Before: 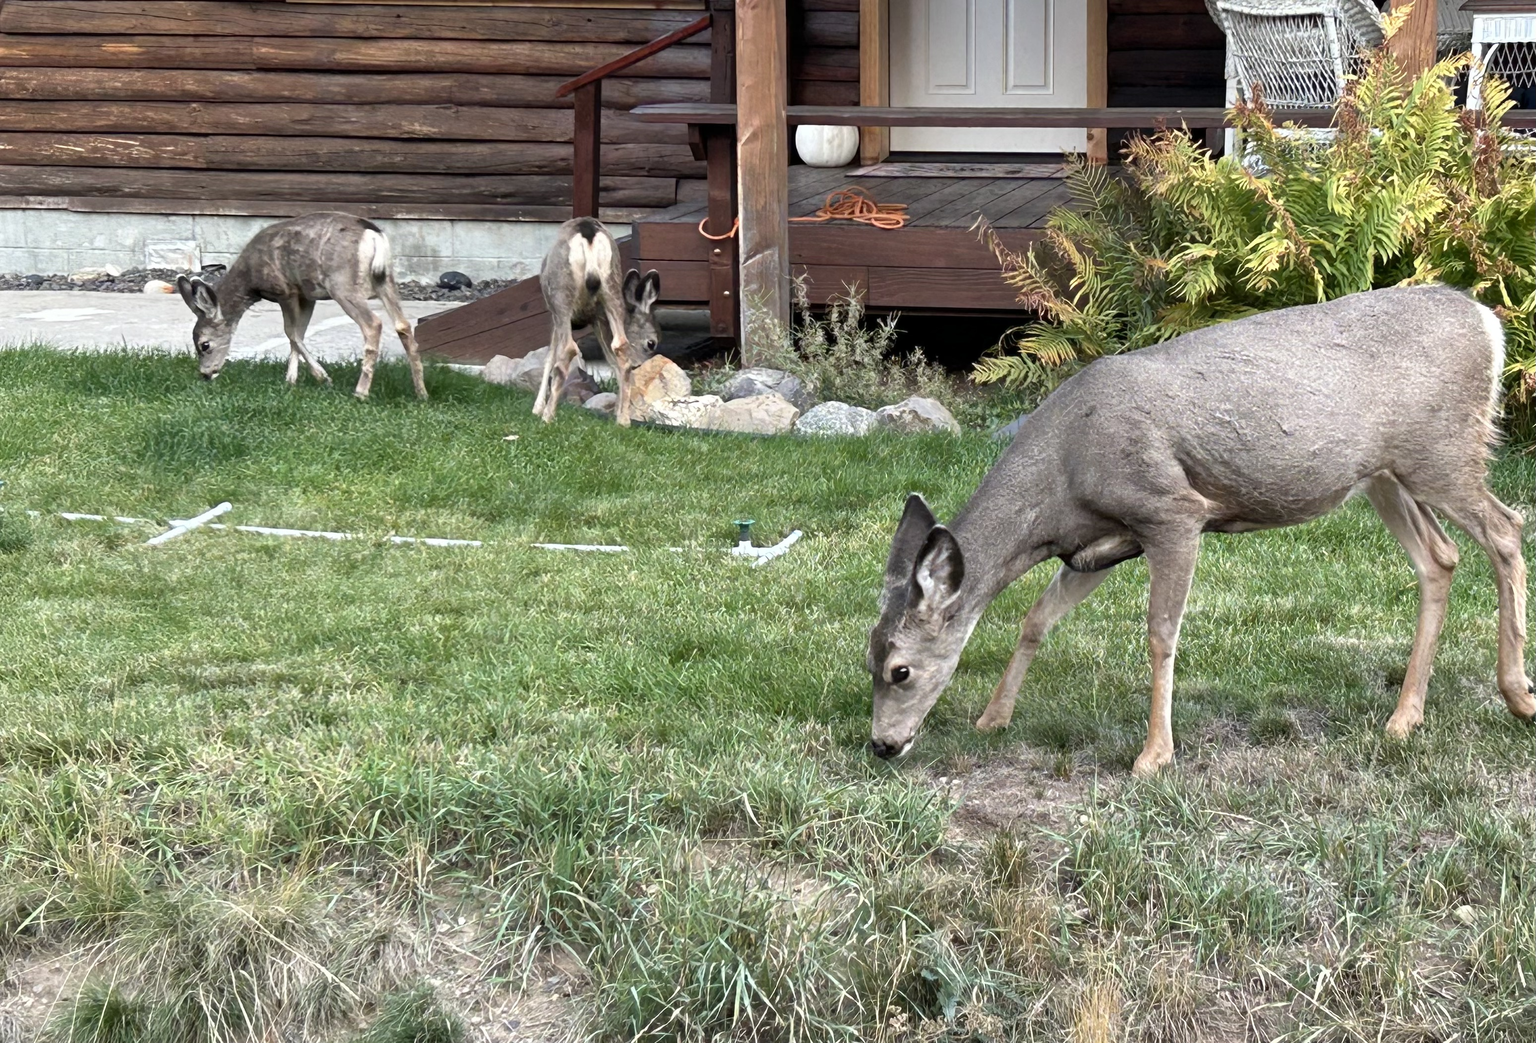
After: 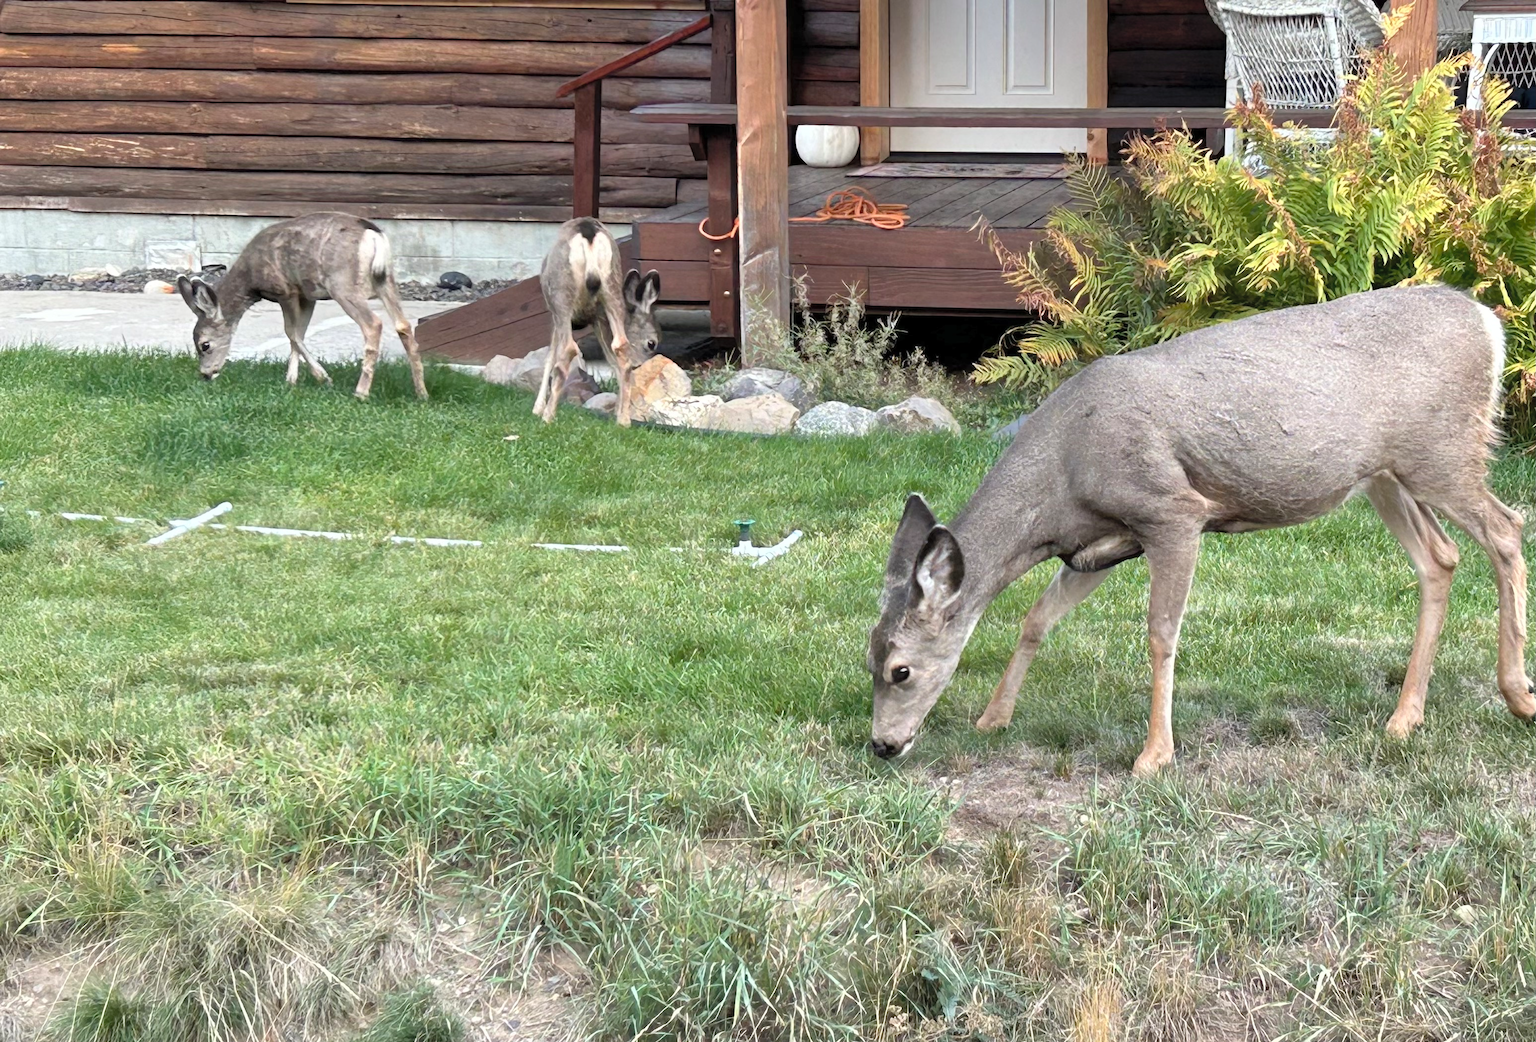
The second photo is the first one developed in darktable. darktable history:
contrast brightness saturation: brightness 0.118
